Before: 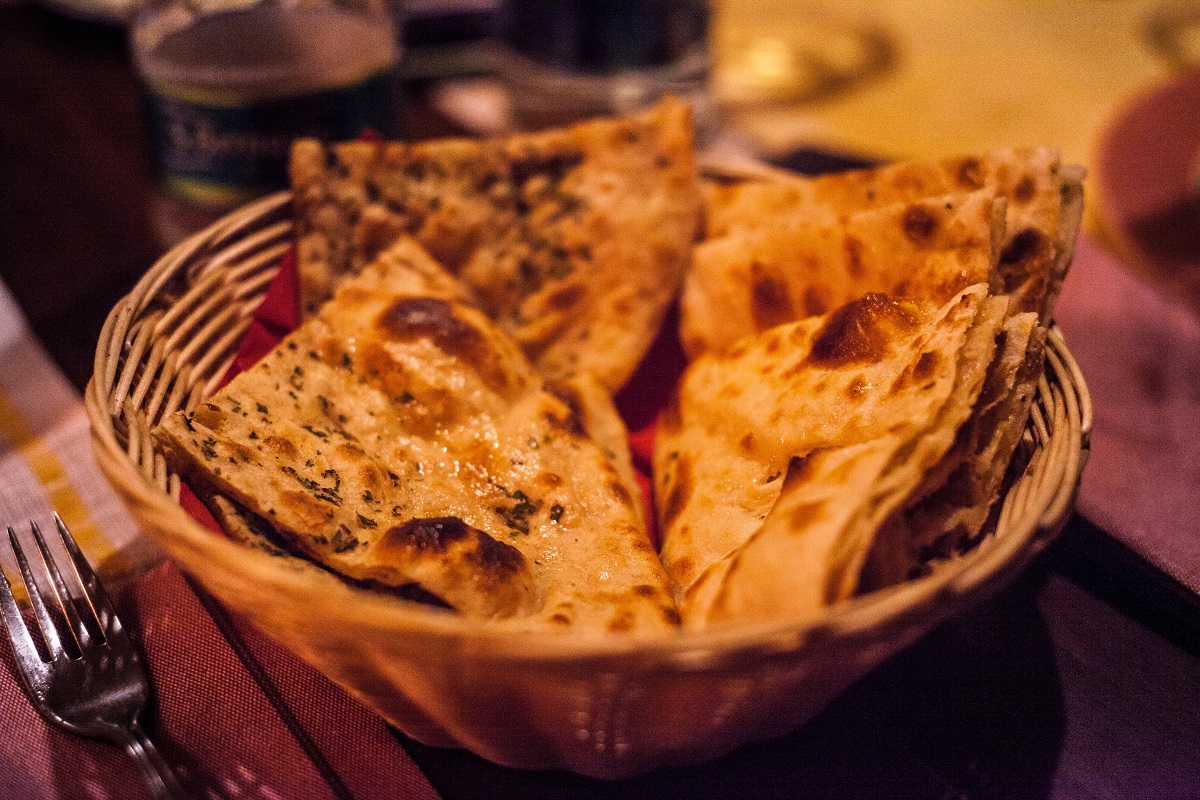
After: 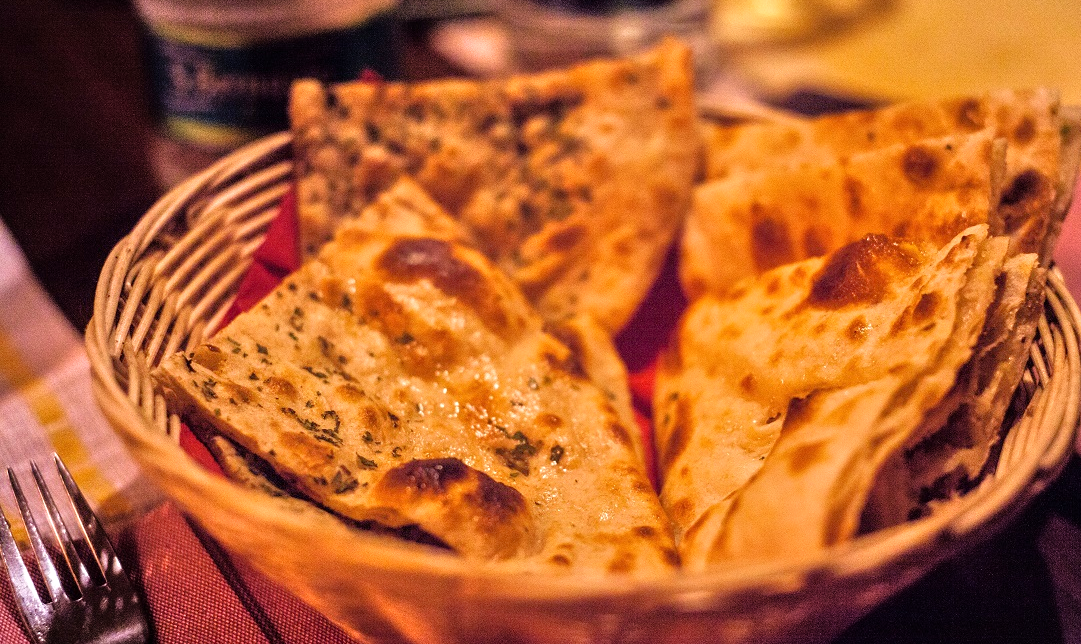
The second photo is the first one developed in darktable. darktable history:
tone equalizer: -7 EV 0.15 EV, -6 EV 0.576 EV, -5 EV 1.13 EV, -4 EV 1.33 EV, -3 EV 1.14 EV, -2 EV 0.6 EV, -1 EV 0.155 EV, mask exposure compensation -0.503 EV
crop: top 7.432%, right 9.838%, bottom 11.944%
velvia: strength 24.64%
